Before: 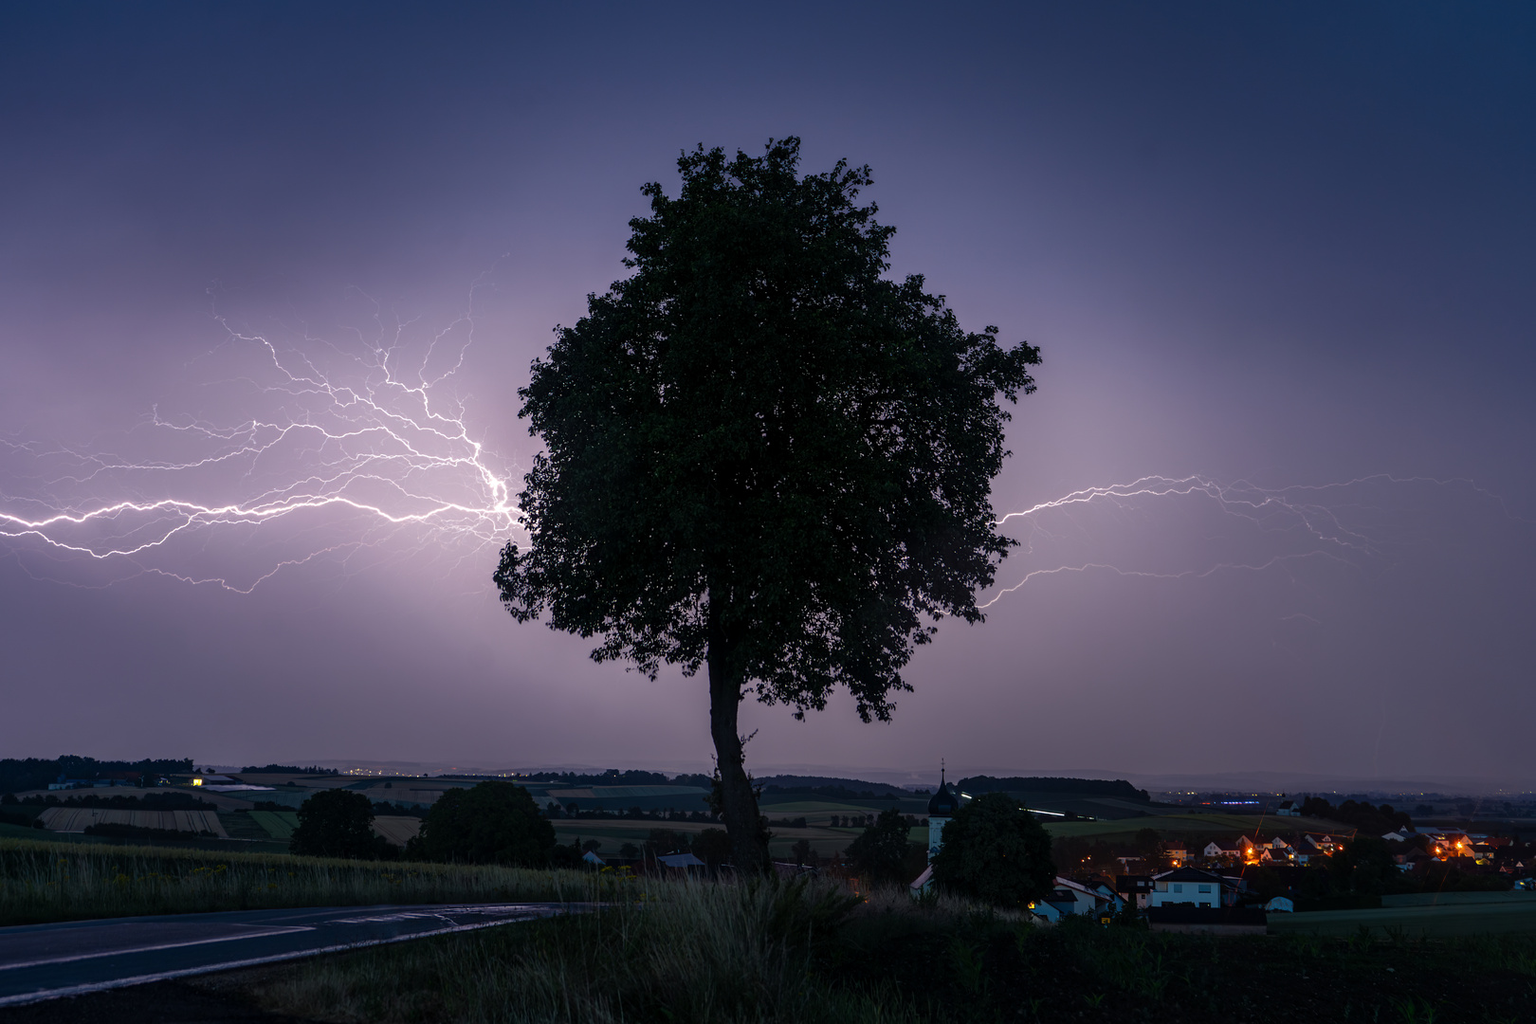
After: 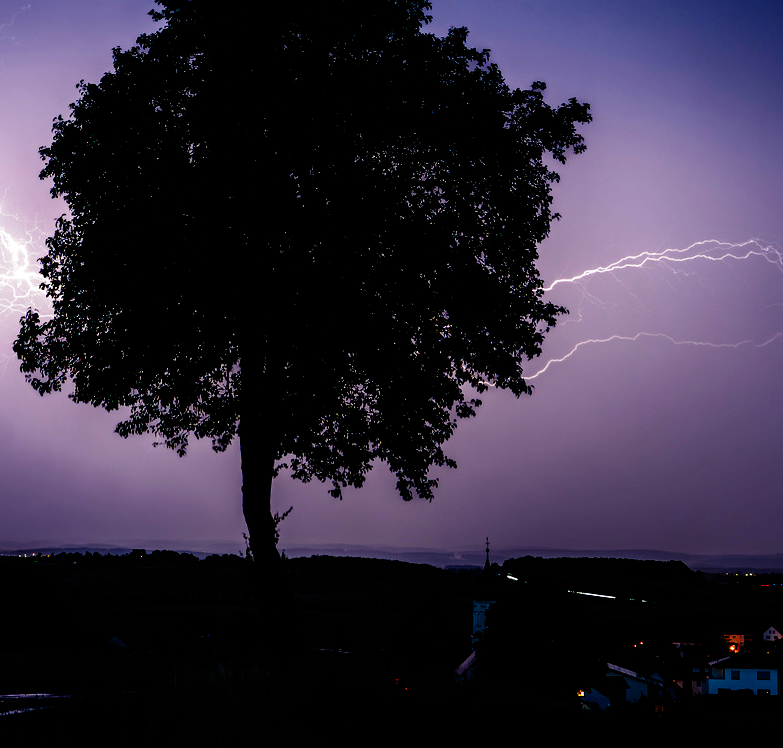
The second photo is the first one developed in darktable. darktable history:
crop: left 31.31%, top 24.338%, right 20.353%, bottom 6.365%
filmic rgb: black relative exposure -3.8 EV, white relative exposure 2.39 EV, dynamic range scaling -49.59%, hardness 3.41, latitude 29.96%, contrast 1.796, add noise in highlights 0.002, preserve chrominance no, color science v3 (2019), use custom middle-gray values true, contrast in highlights soft
